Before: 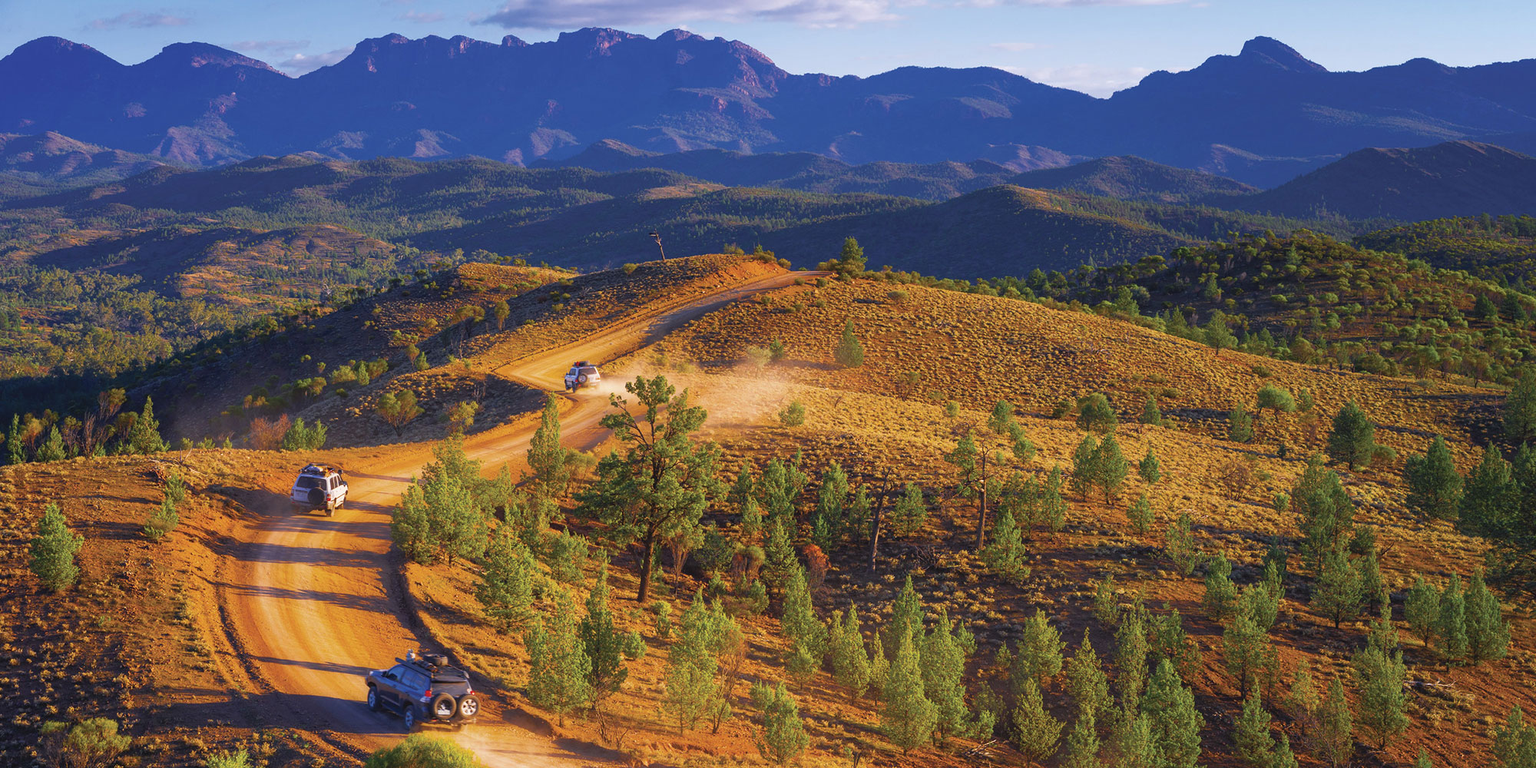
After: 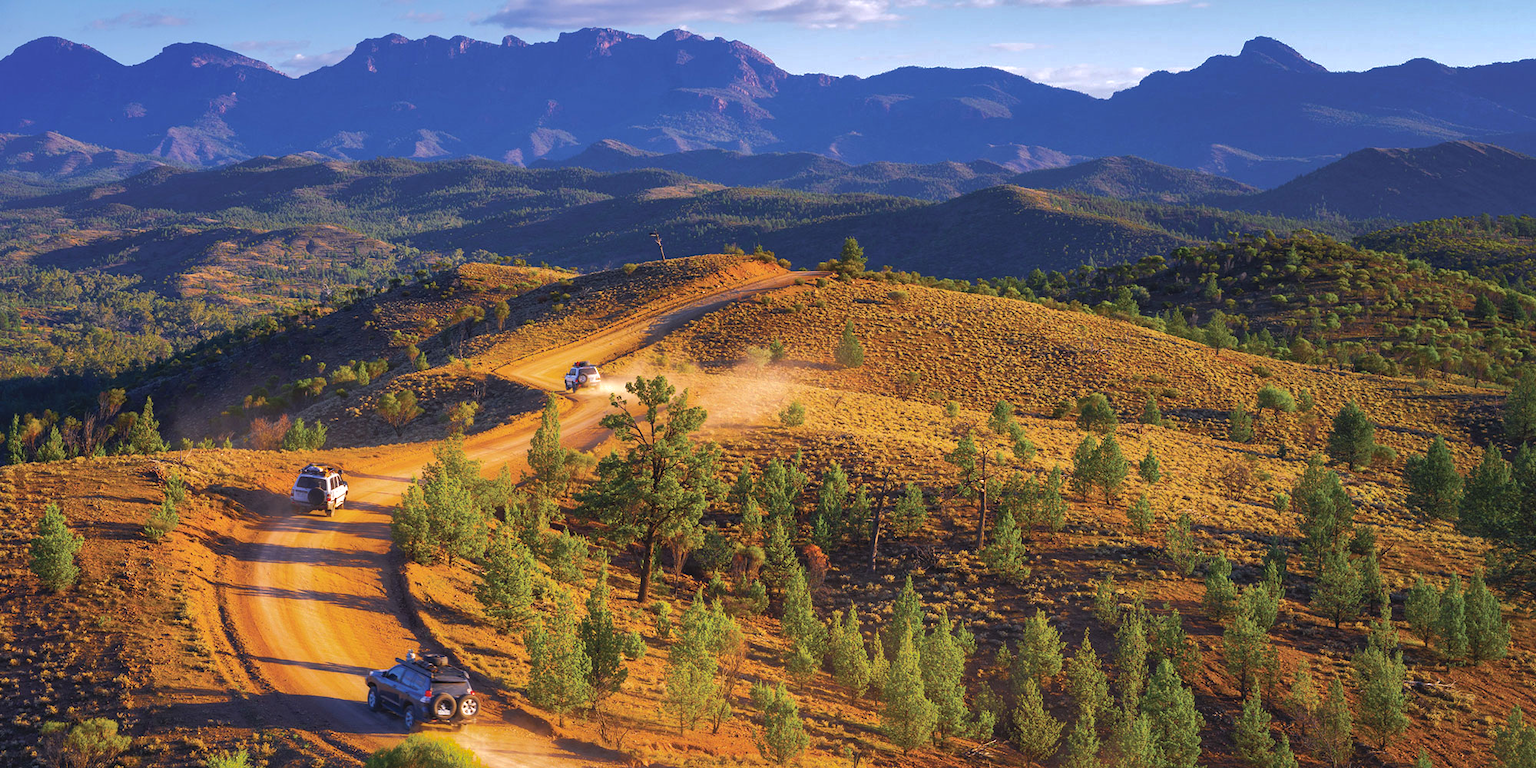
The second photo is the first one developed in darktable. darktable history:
tone equalizer: -8 EV -0.417 EV, -7 EV -0.389 EV, -6 EV -0.333 EV, -5 EV -0.222 EV, -3 EV 0.222 EV, -2 EV 0.333 EV, -1 EV 0.389 EV, +0 EV 0.417 EV, edges refinement/feathering 500, mask exposure compensation -1.57 EV, preserve details no
shadows and highlights: shadows 40, highlights -60
